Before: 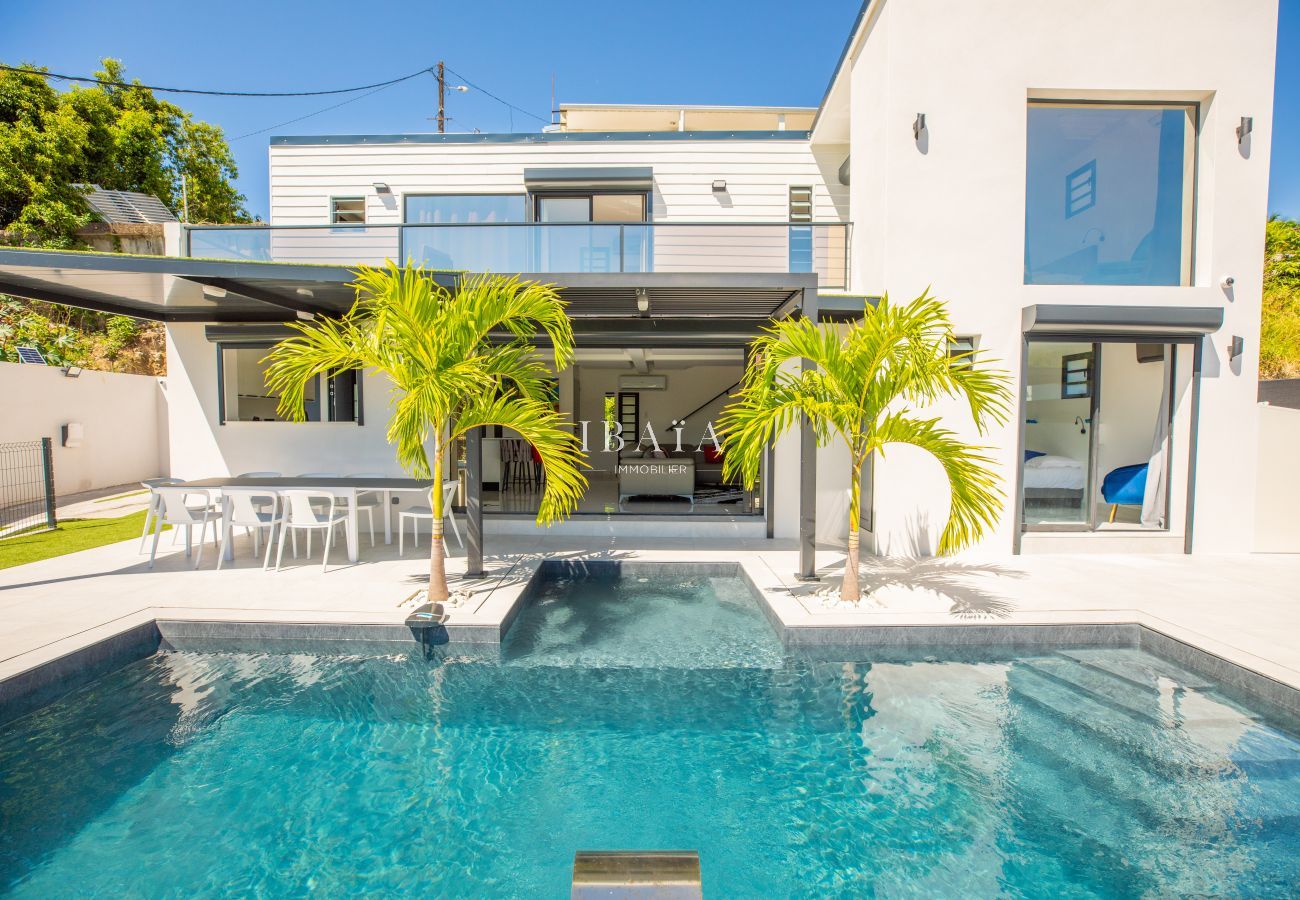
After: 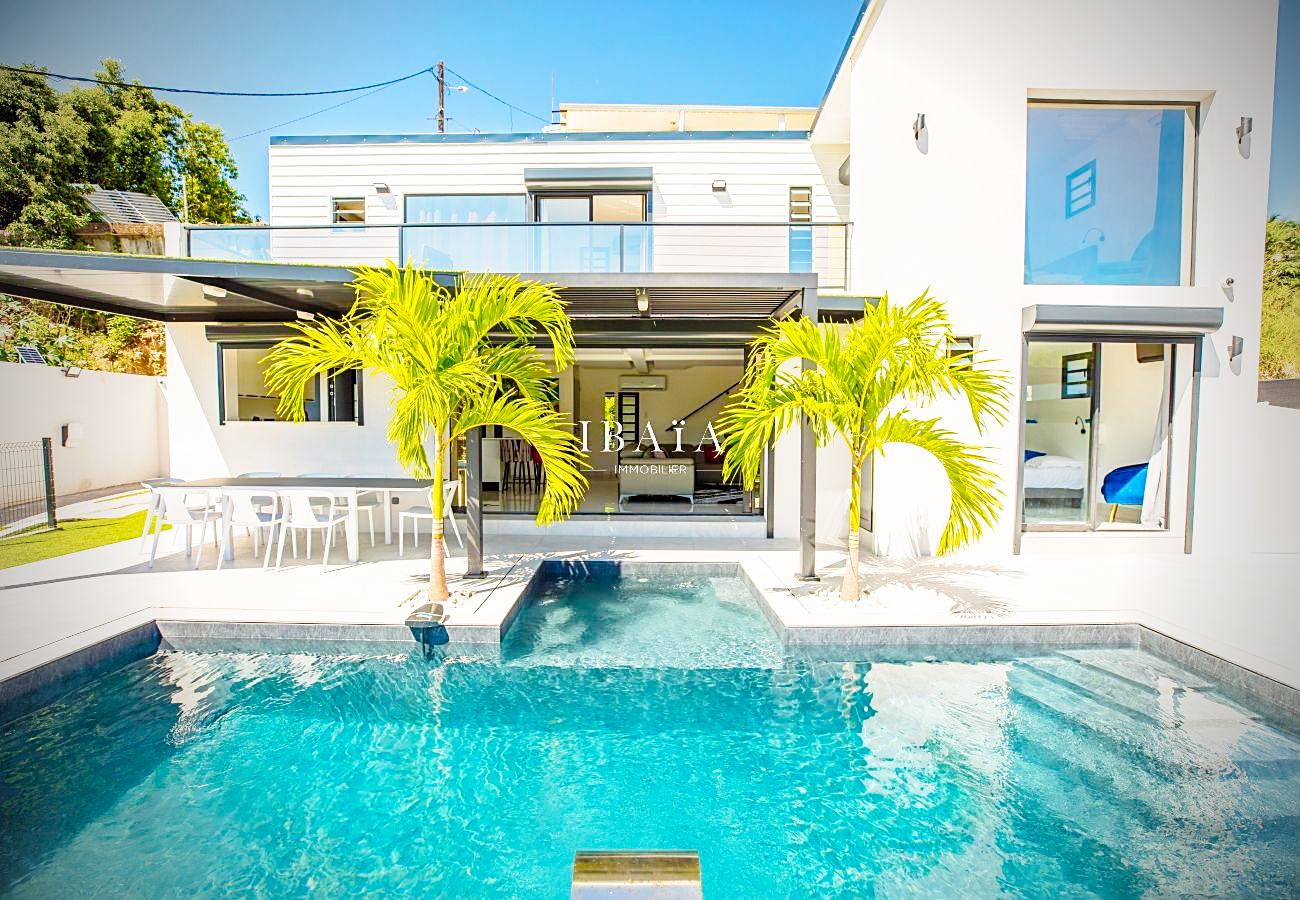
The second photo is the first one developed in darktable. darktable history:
color balance rgb: perceptual saturation grading › global saturation 35%, perceptual saturation grading › highlights -25%, perceptual saturation grading › shadows 25%, global vibrance 10%
vignetting: fall-off start 75%, brightness -0.692, width/height ratio 1.084
base curve: curves: ch0 [(0, 0) (0.028, 0.03) (0.121, 0.232) (0.46, 0.748) (0.859, 0.968) (1, 1)], preserve colors none
sharpen: on, module defaults
